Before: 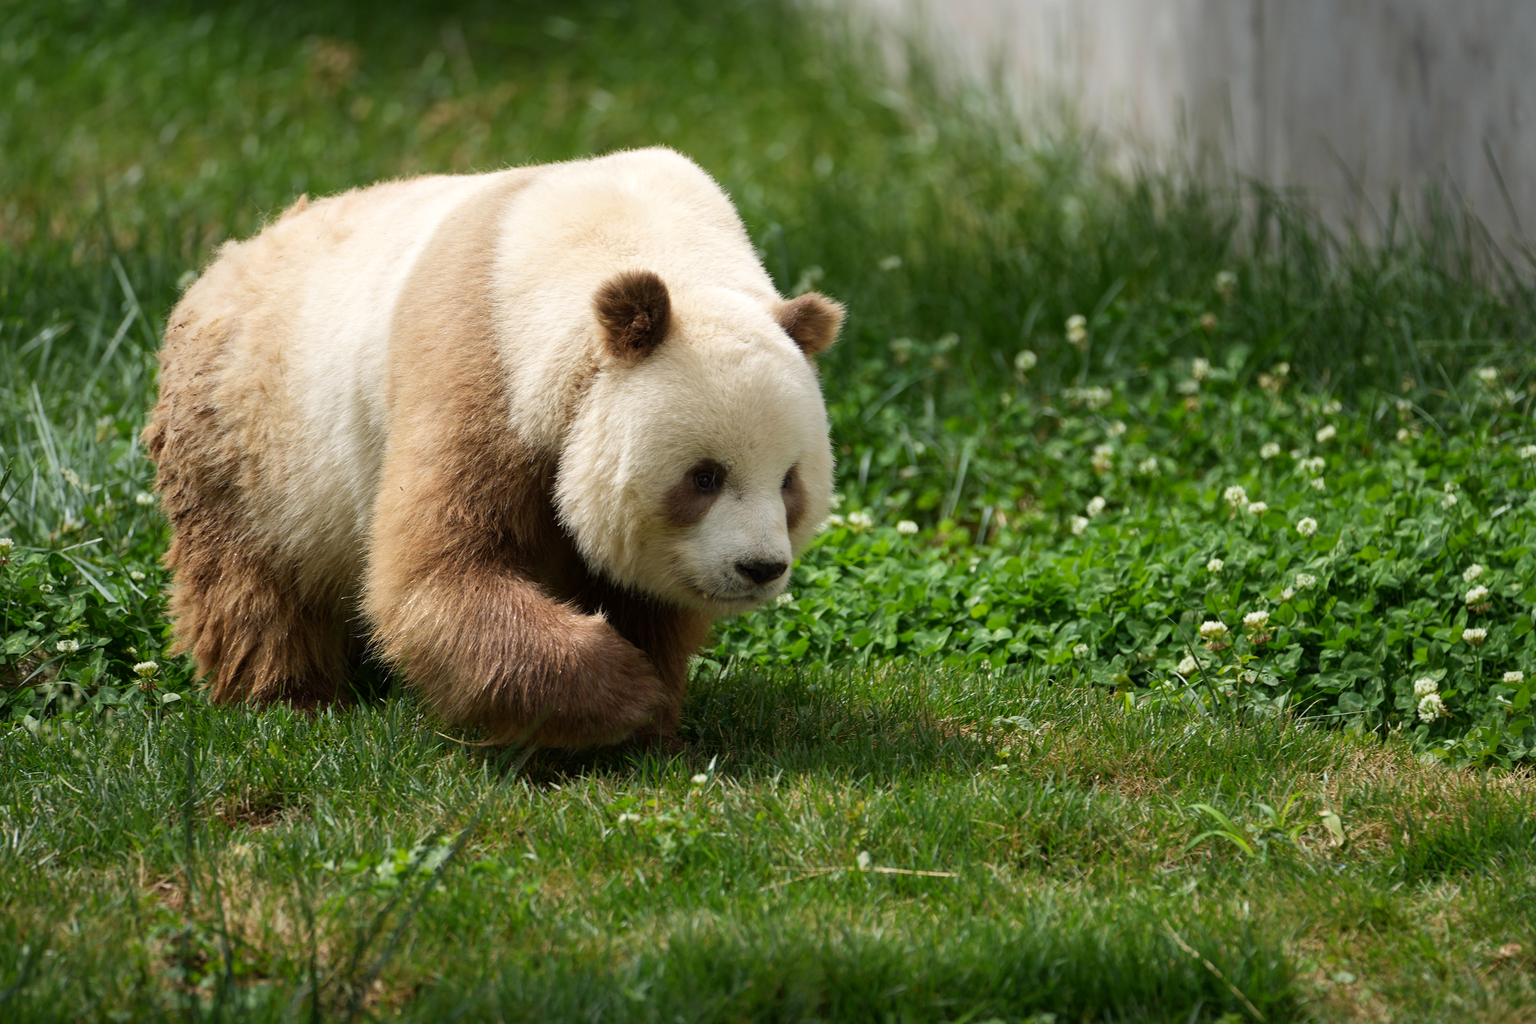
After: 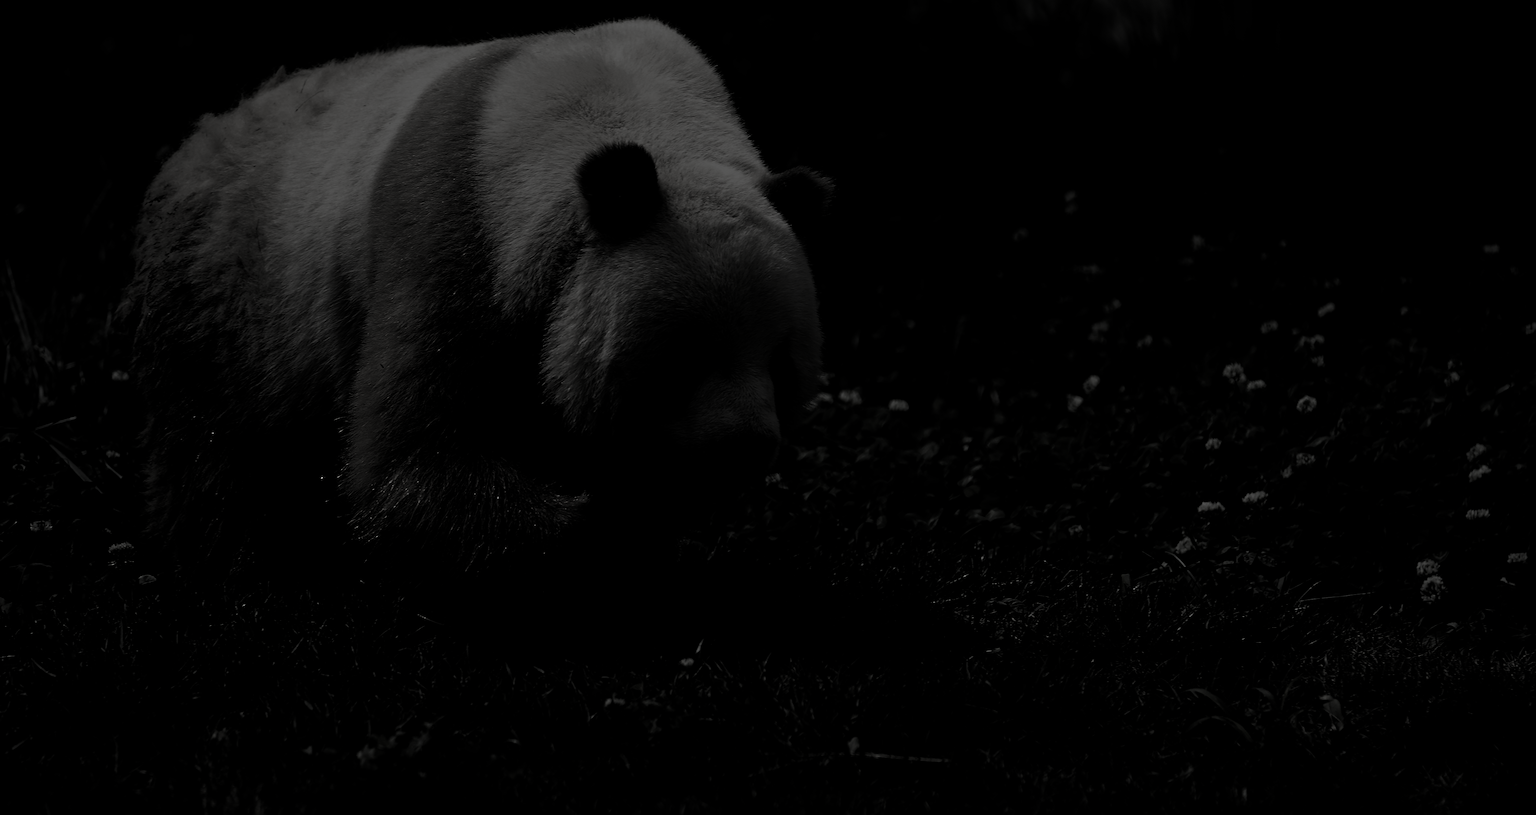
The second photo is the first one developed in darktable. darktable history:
sharpen: on, module defaults
crop and rotate: left 1.814%, top 12.818%, right 0.25%, bottom 9.225%
contrast brightness saturation: contrast -0.32, brightness 0.75, saturation -0.78
levels: levels [0.721, 0.937, 0.997]
